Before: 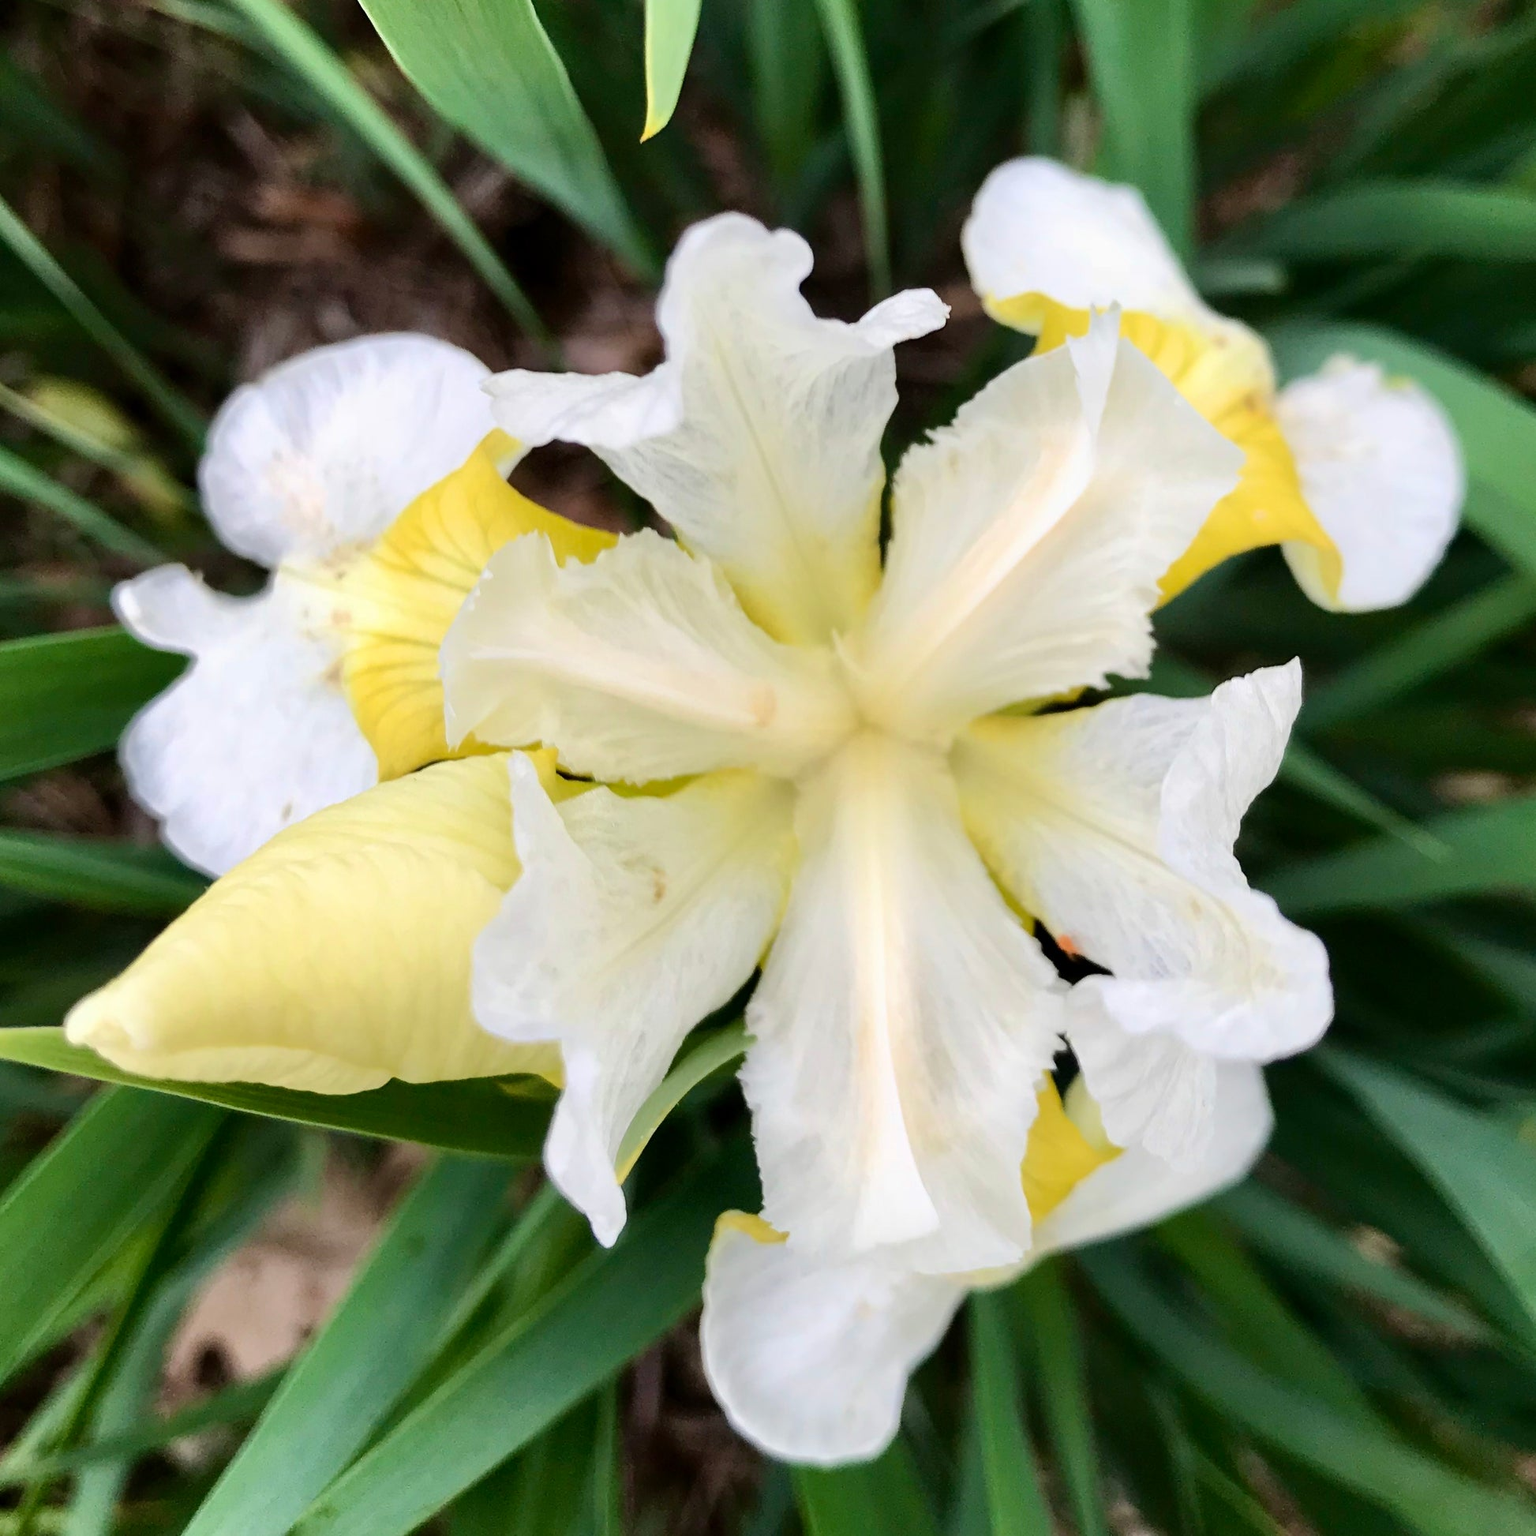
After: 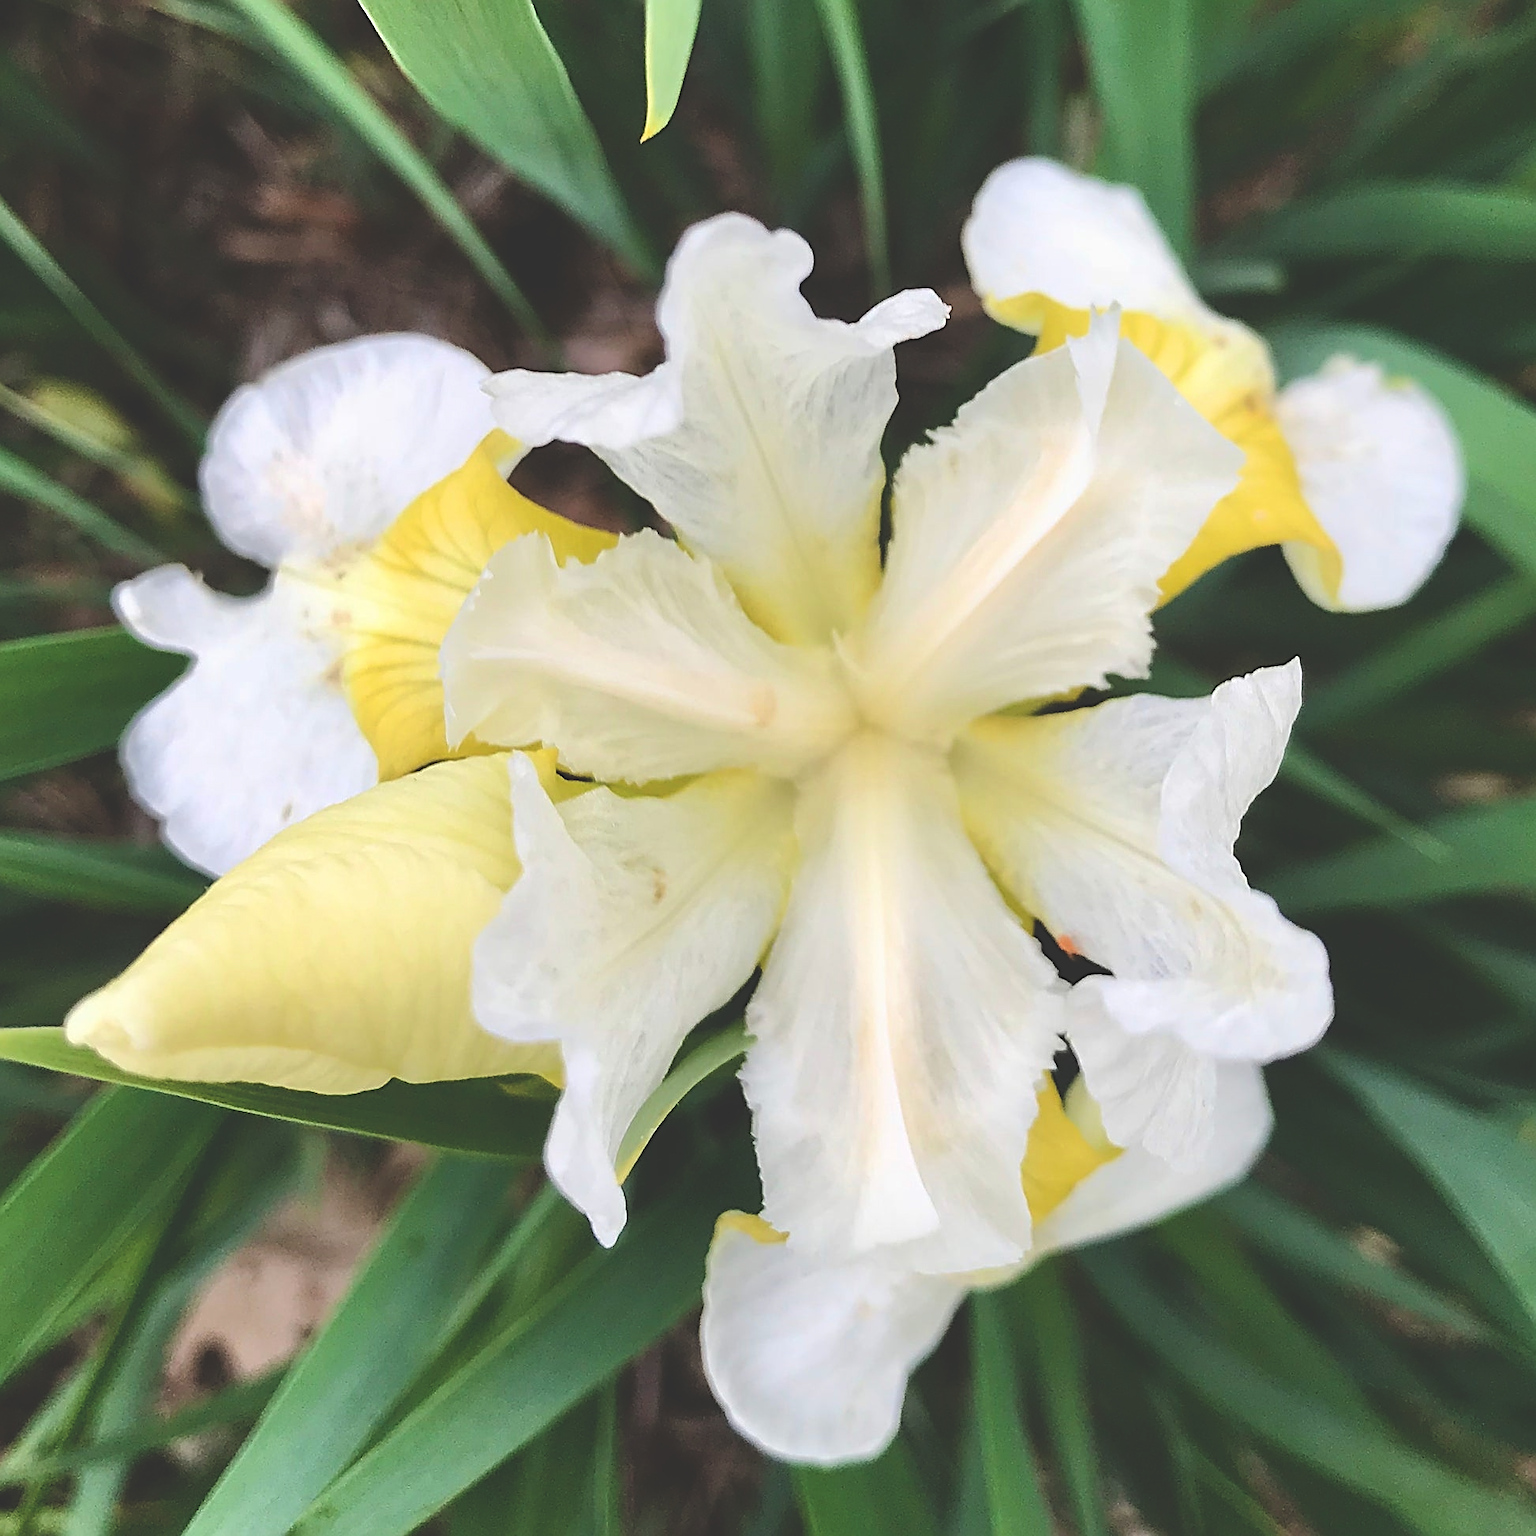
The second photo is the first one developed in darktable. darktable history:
exposure: black level correction -0.03, compensate highlight preservation false
sharpen: amount 1
